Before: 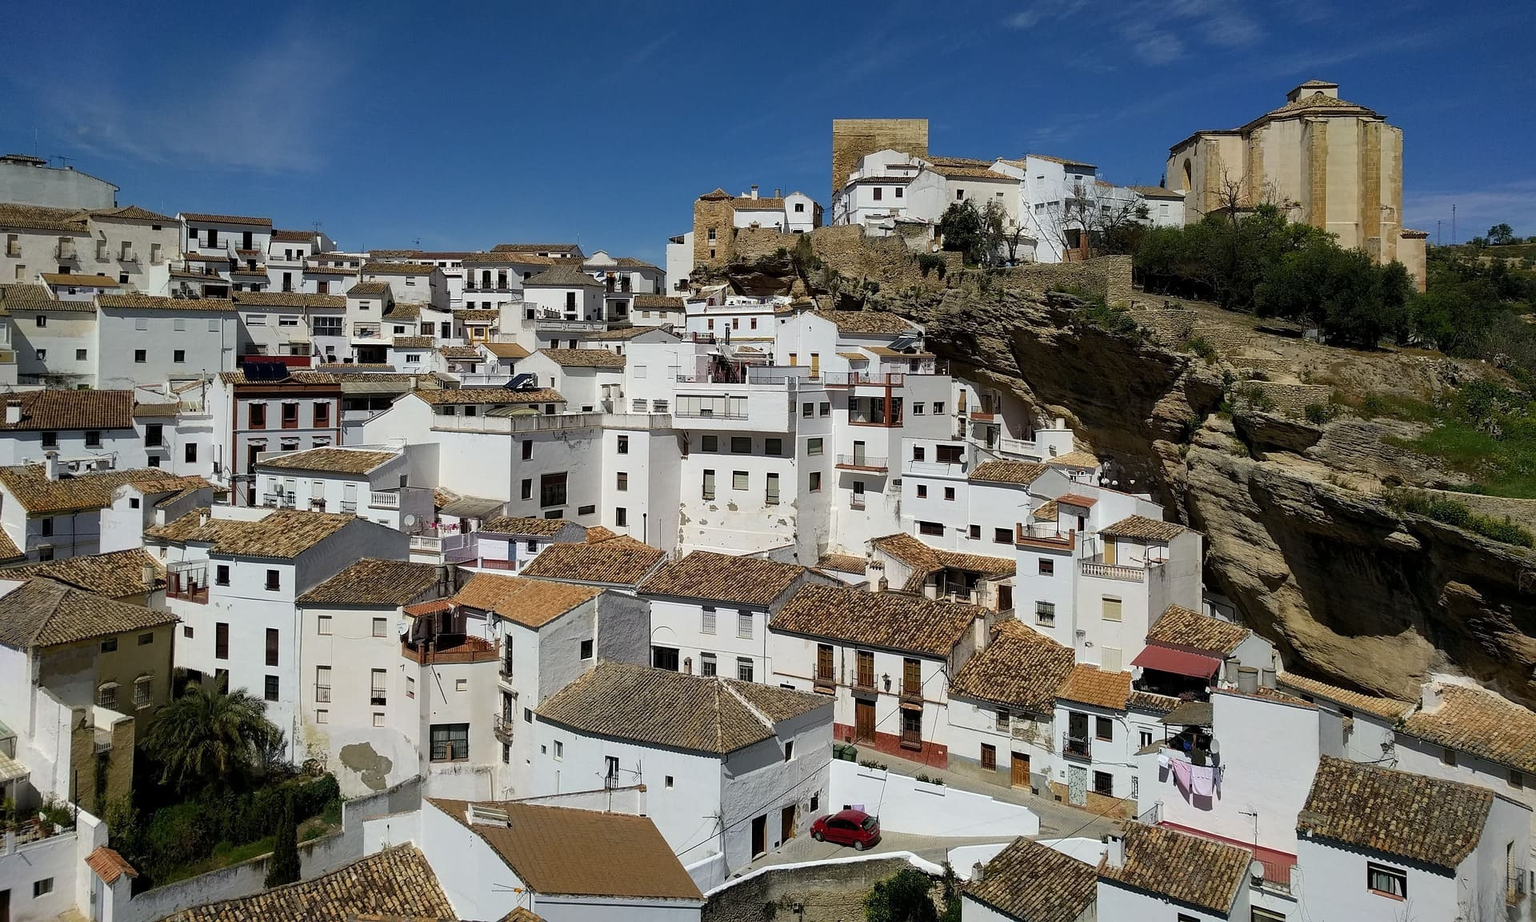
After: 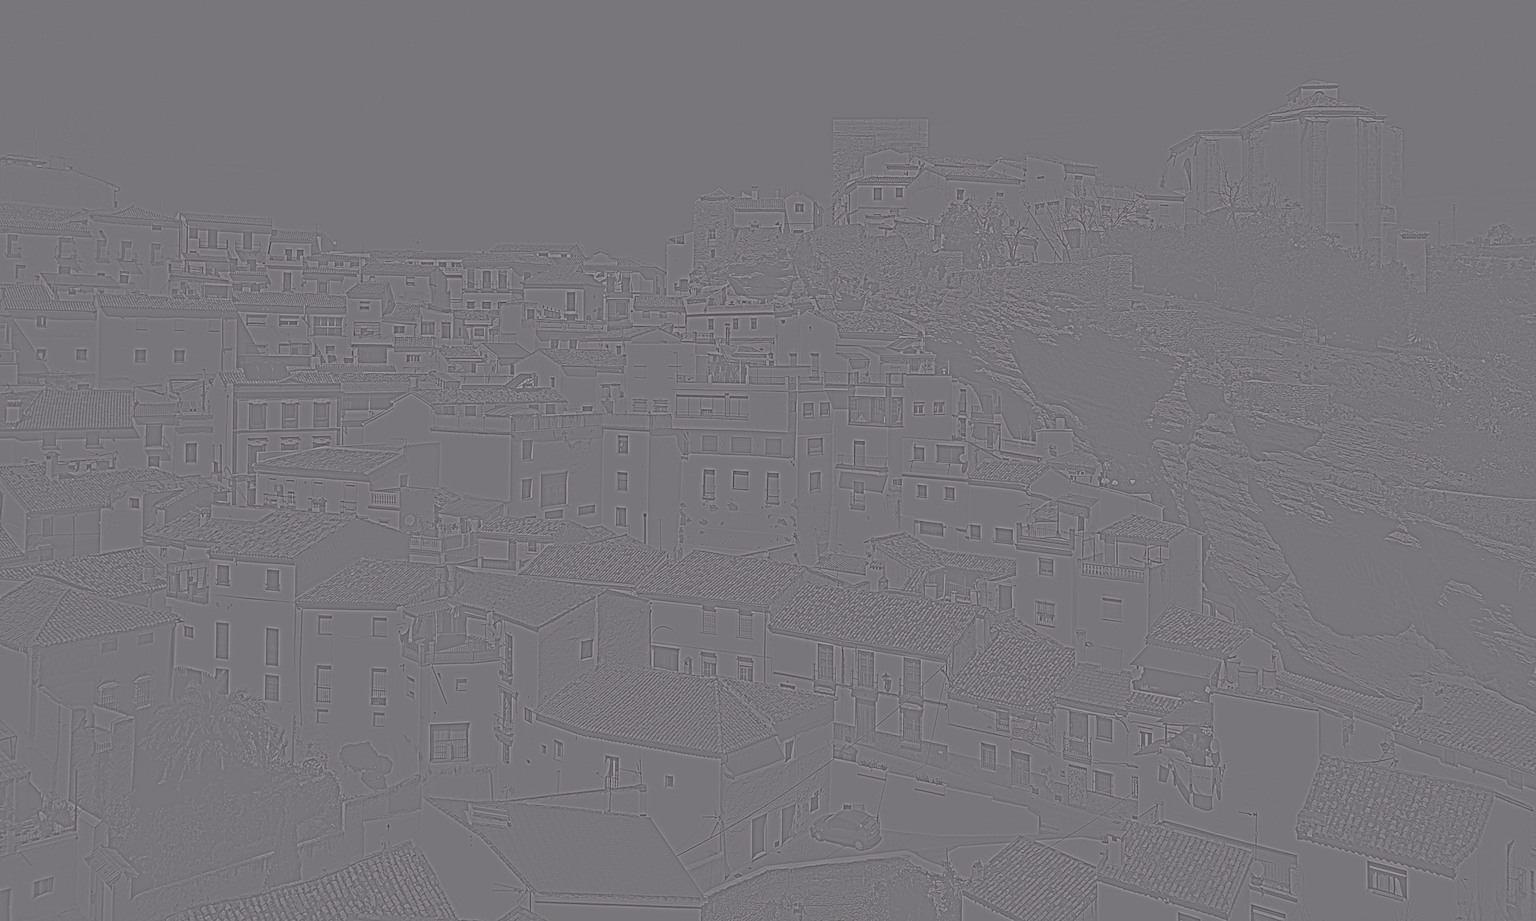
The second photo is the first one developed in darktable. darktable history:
color correction: highlights a* 1.59, highlights b* -1.7, saturation 2.48
highpass: sharpness 5.84%, contrast boost 8.44%
